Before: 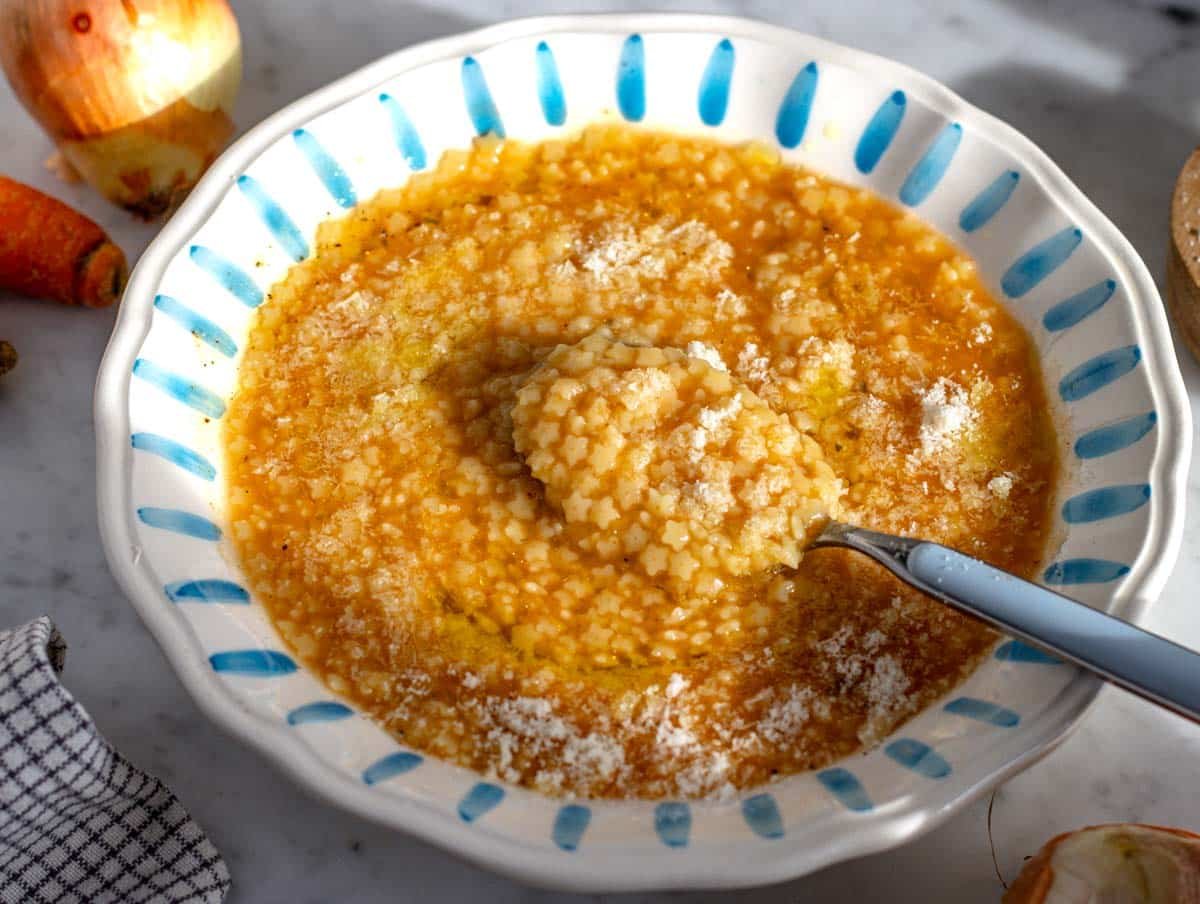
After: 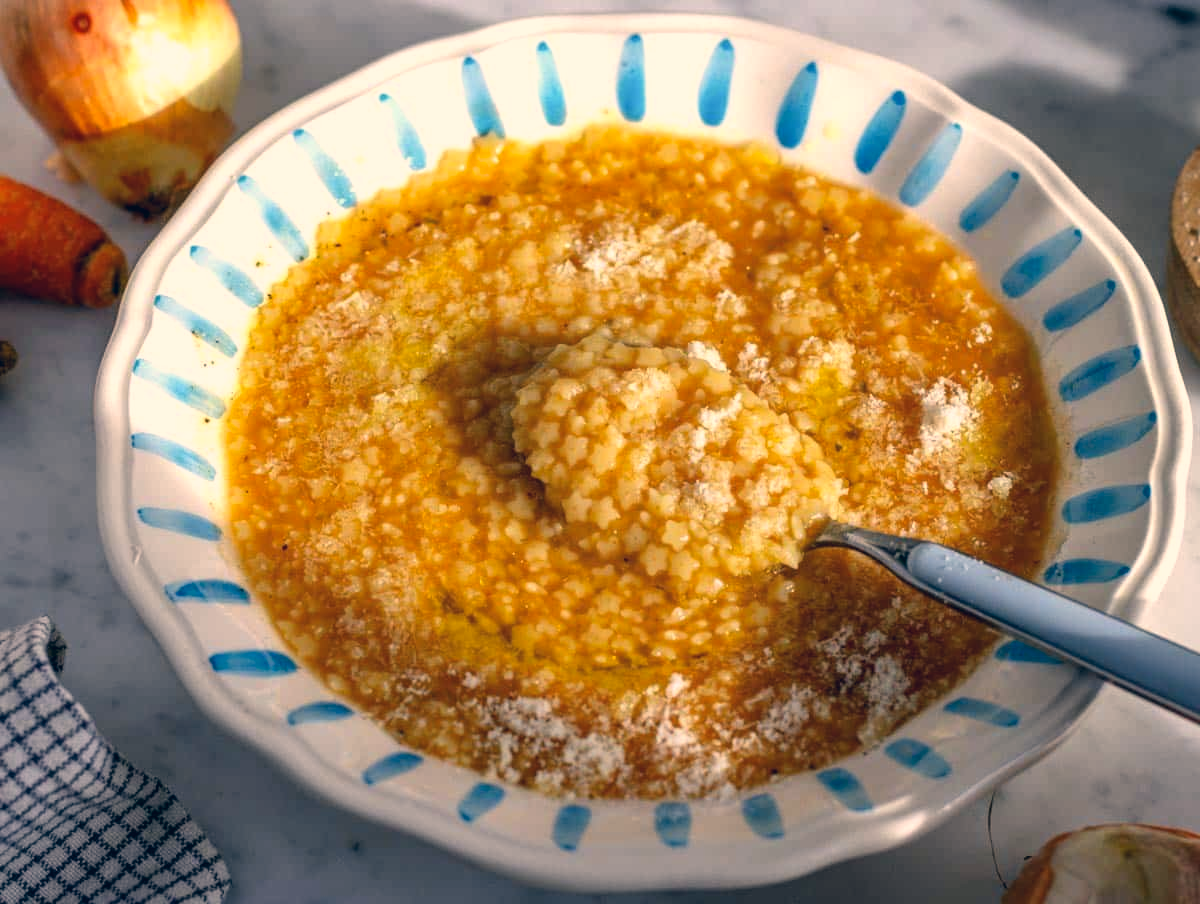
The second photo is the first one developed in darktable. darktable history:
color correction: highlights a* 10.32, highlights b* 14.55, shadows a* -10.26, shadows b* -14.95
